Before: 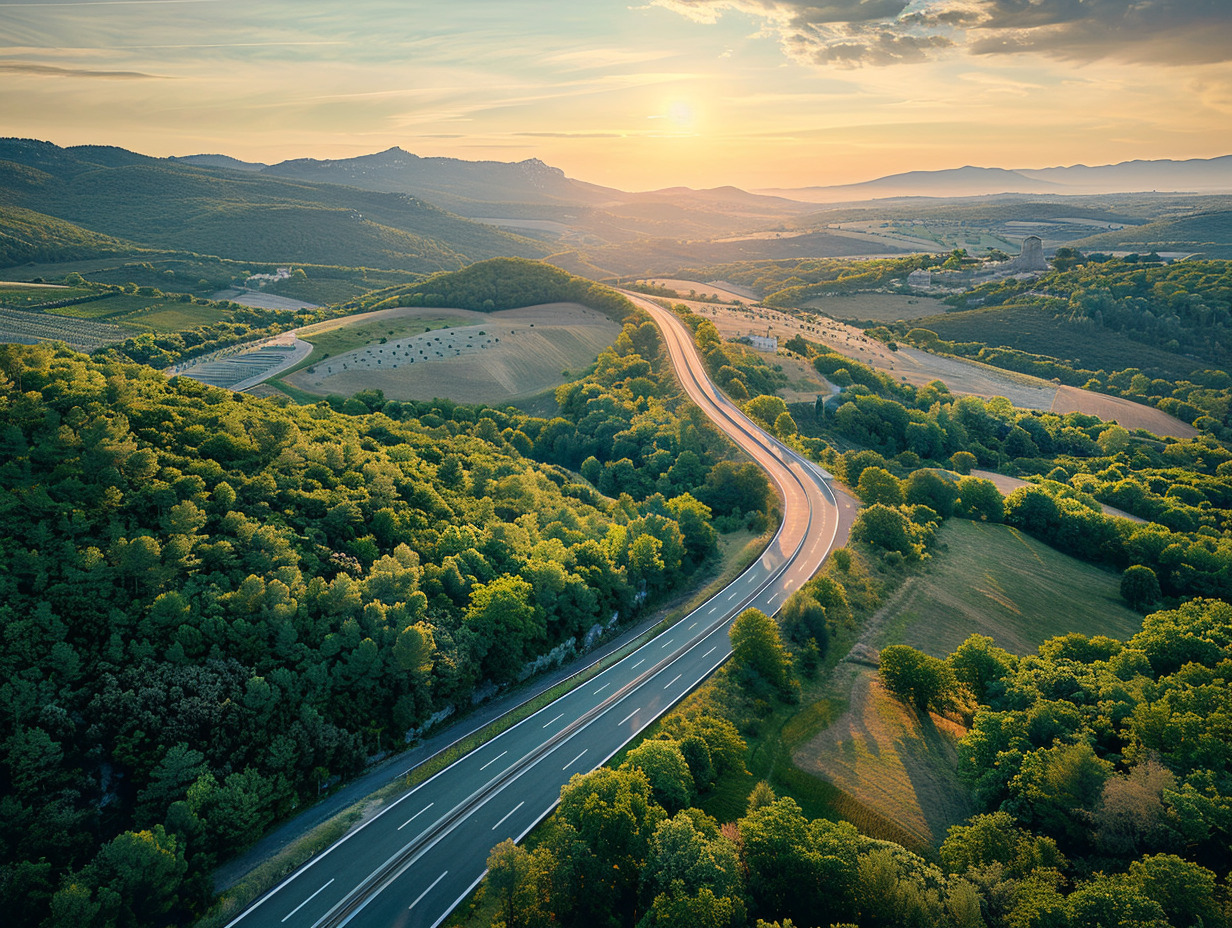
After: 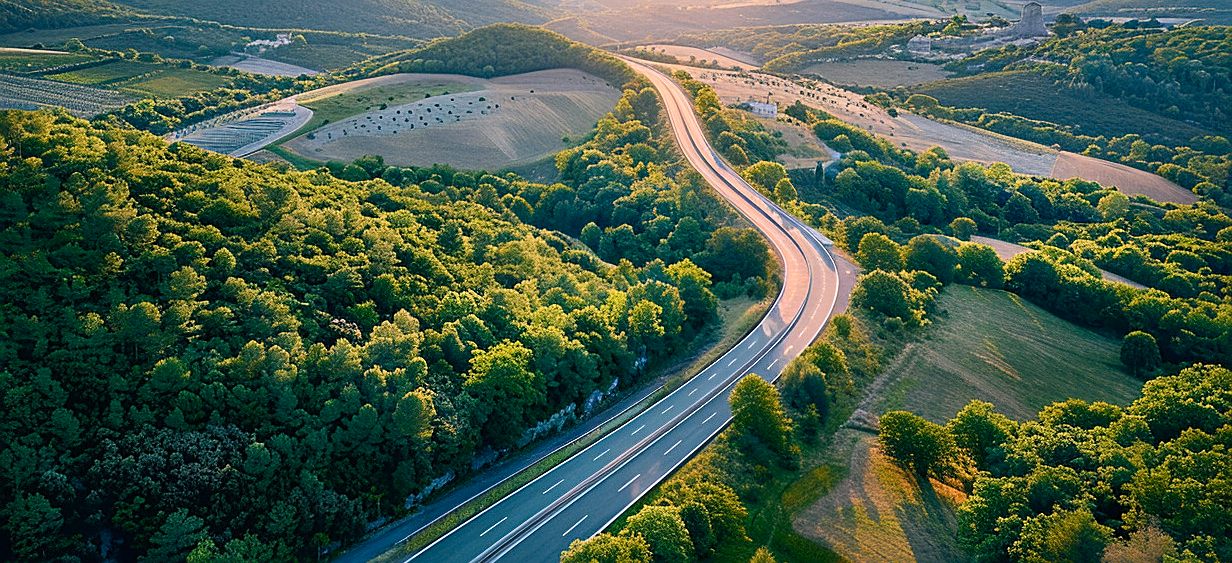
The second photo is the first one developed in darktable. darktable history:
white balance: red 1.004, blue 1.096
crop and rotate: top 25.357%, bottom 13.942%
sharpen: on, module defaults
color balance rgb: perceptual saturation grading › global saturation 20%, perceptual saturation grading › highlights -25%, perceptual saturation grading › shadows 25%
contrast brightness saturation: contrast 0.15, brightness 0.05
